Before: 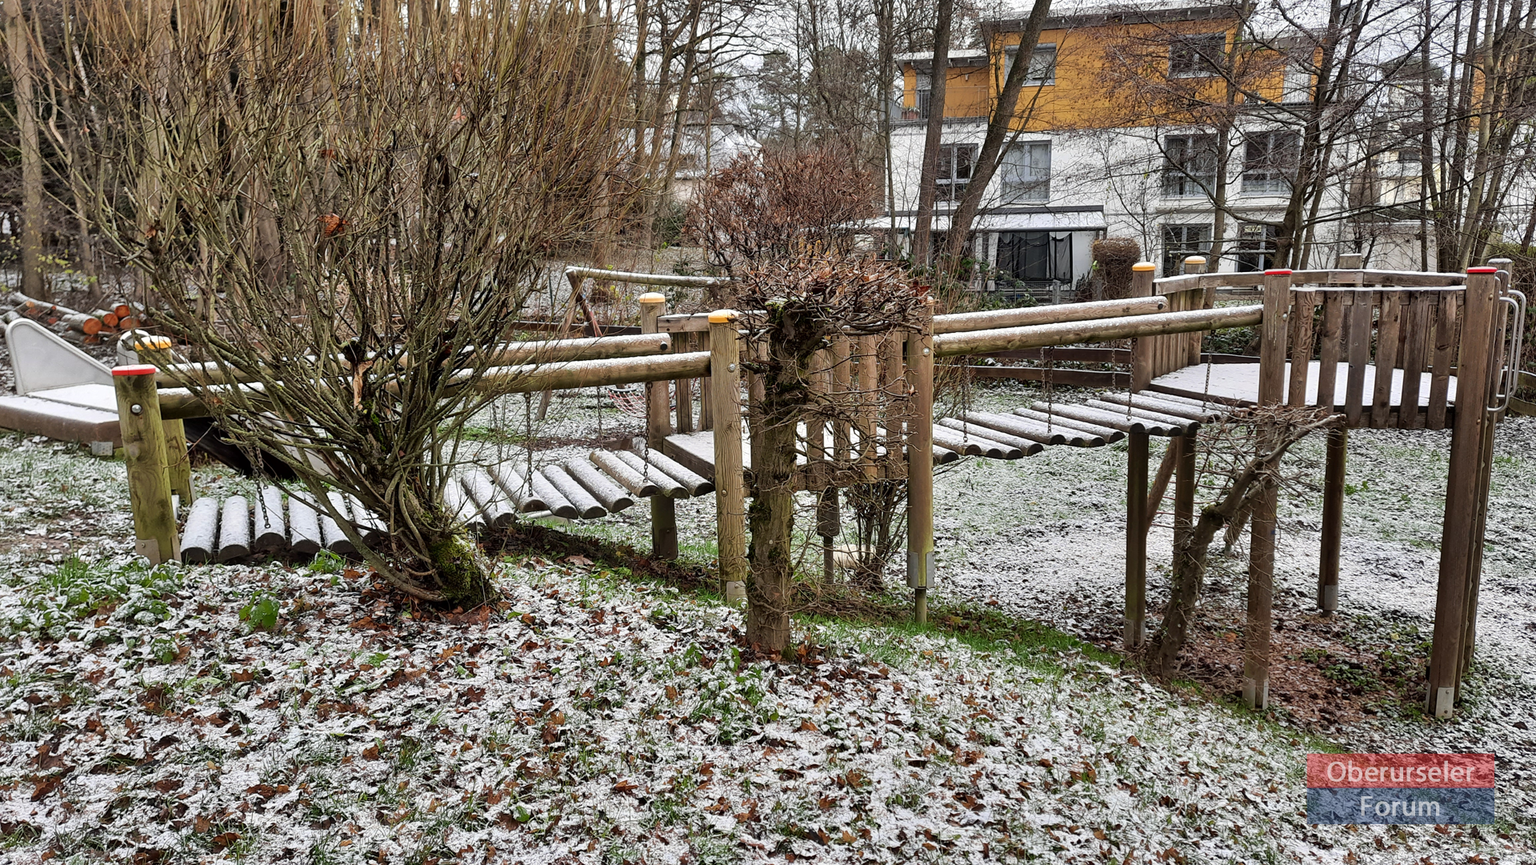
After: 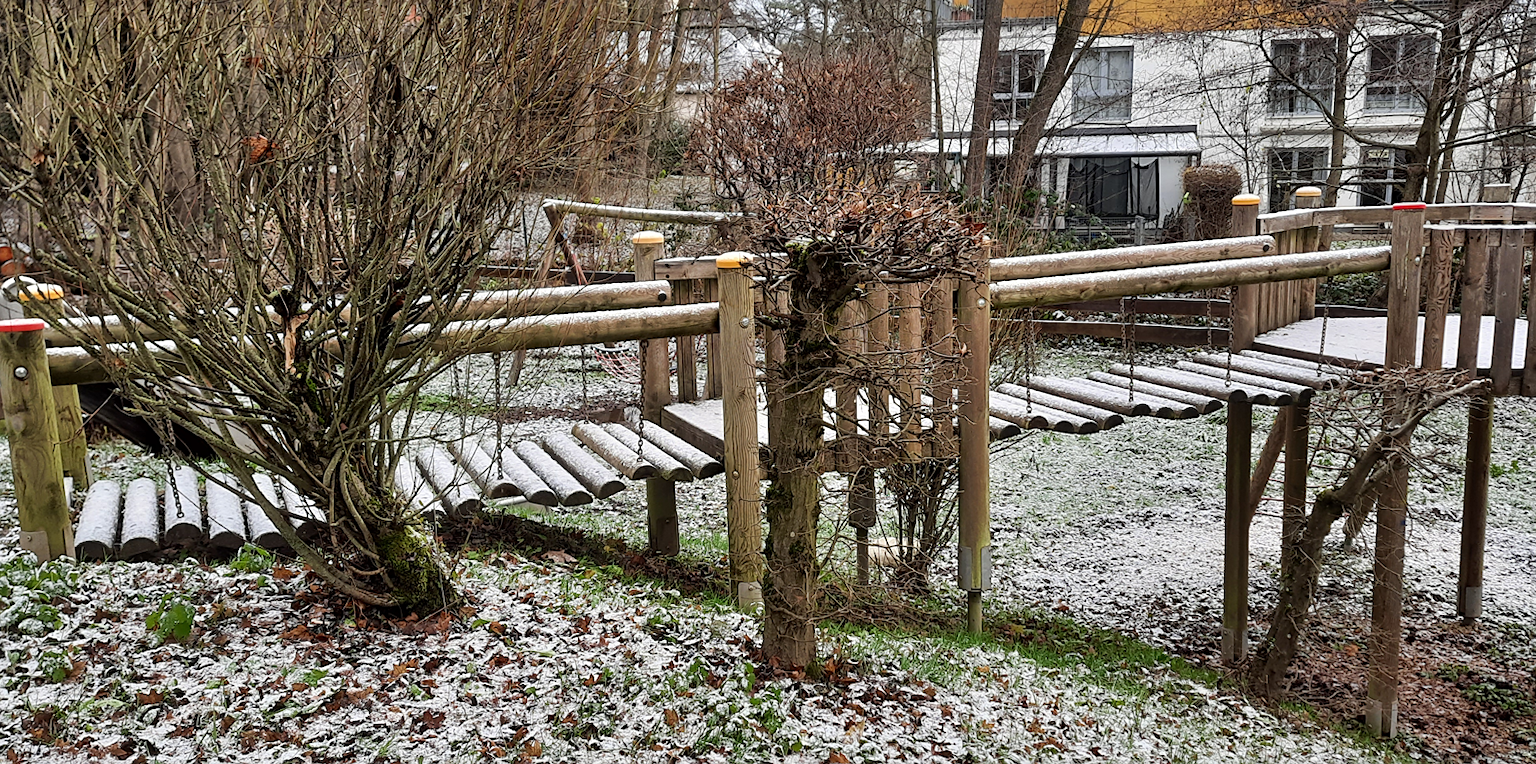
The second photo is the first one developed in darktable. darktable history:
sharpen: amount 0.215
crop: left 7.78%, top 11.891%, right 9.945%, bottom 15.393%
